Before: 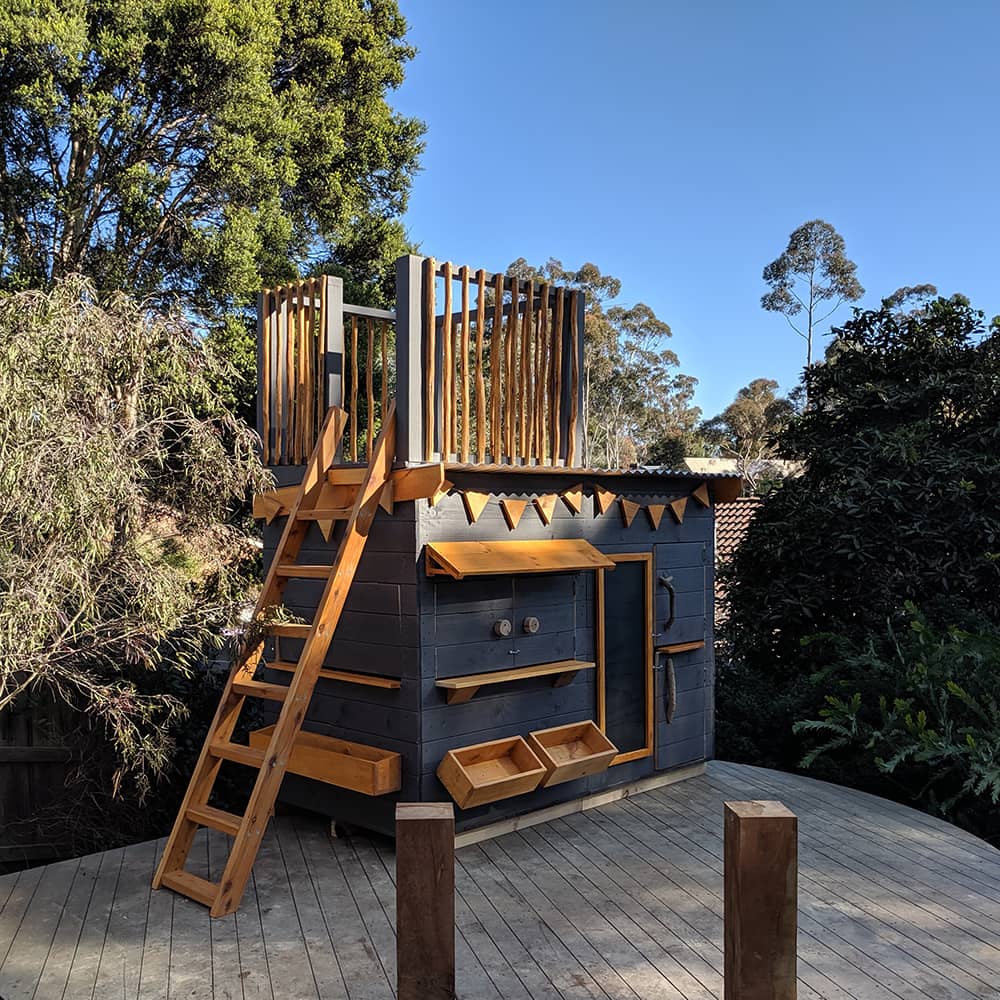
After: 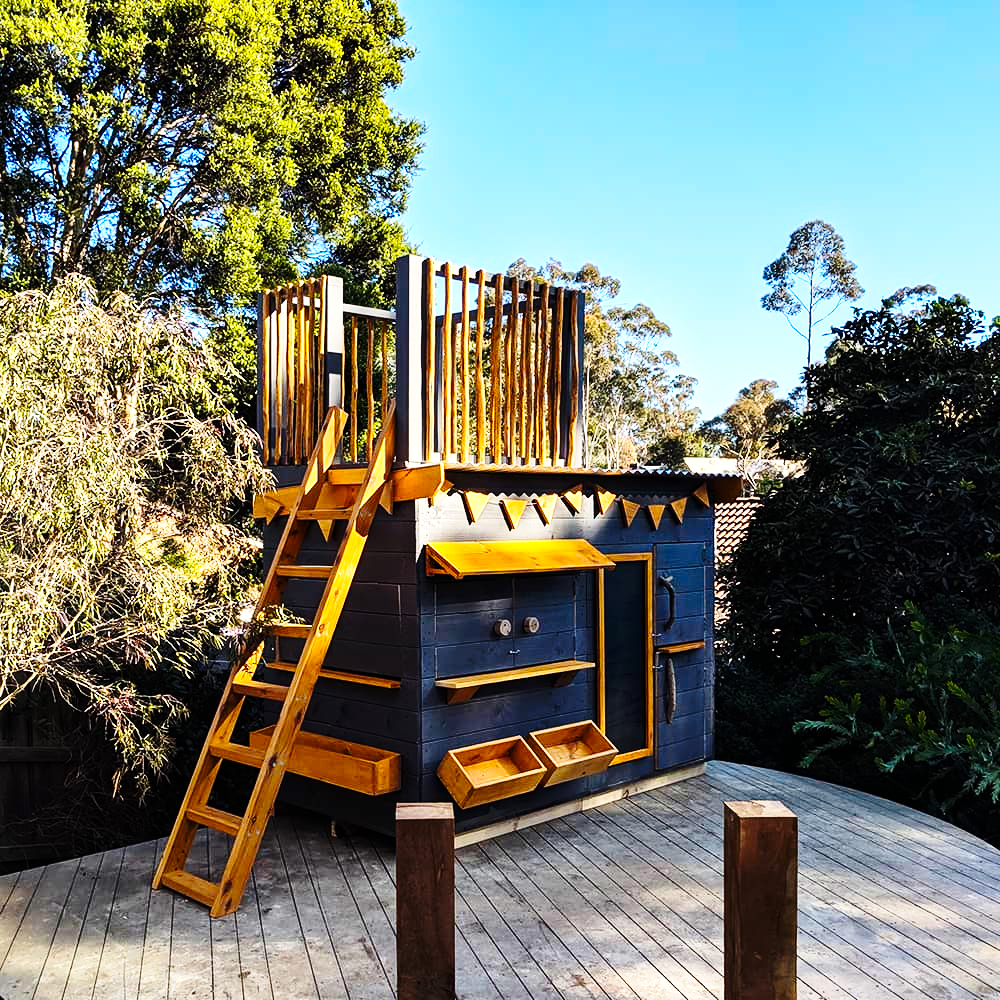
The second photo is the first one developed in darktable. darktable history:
exposure: exposure -0.055 EV, compensate exposure bias true, compensate highlight preservation false
color balance rgb: power › hue 328.38°, perceptual saturation grading › global saturation 0.992%, global vibrance 59.267%
tone equalizer: -8 EV -0.725 EV, -7 EV -0.697 EV, -6 EV -0.573 EV, -5 EV -0.381 EV, -3 EV 0.392 EV, -2 EV 0.6 EV, -1 EV 0.695 EV, +0 EV 0.759 EV, edges refinement/feathering 500, mask exposure compensation -1.25 EV, preserve details no
base curve: curves: ch0 [(0, 0) (0.028, 0.03) (0.121, 0.232) (0.46, 0.748) (0.859, 0.968) (1, 1)], preserve colors none
